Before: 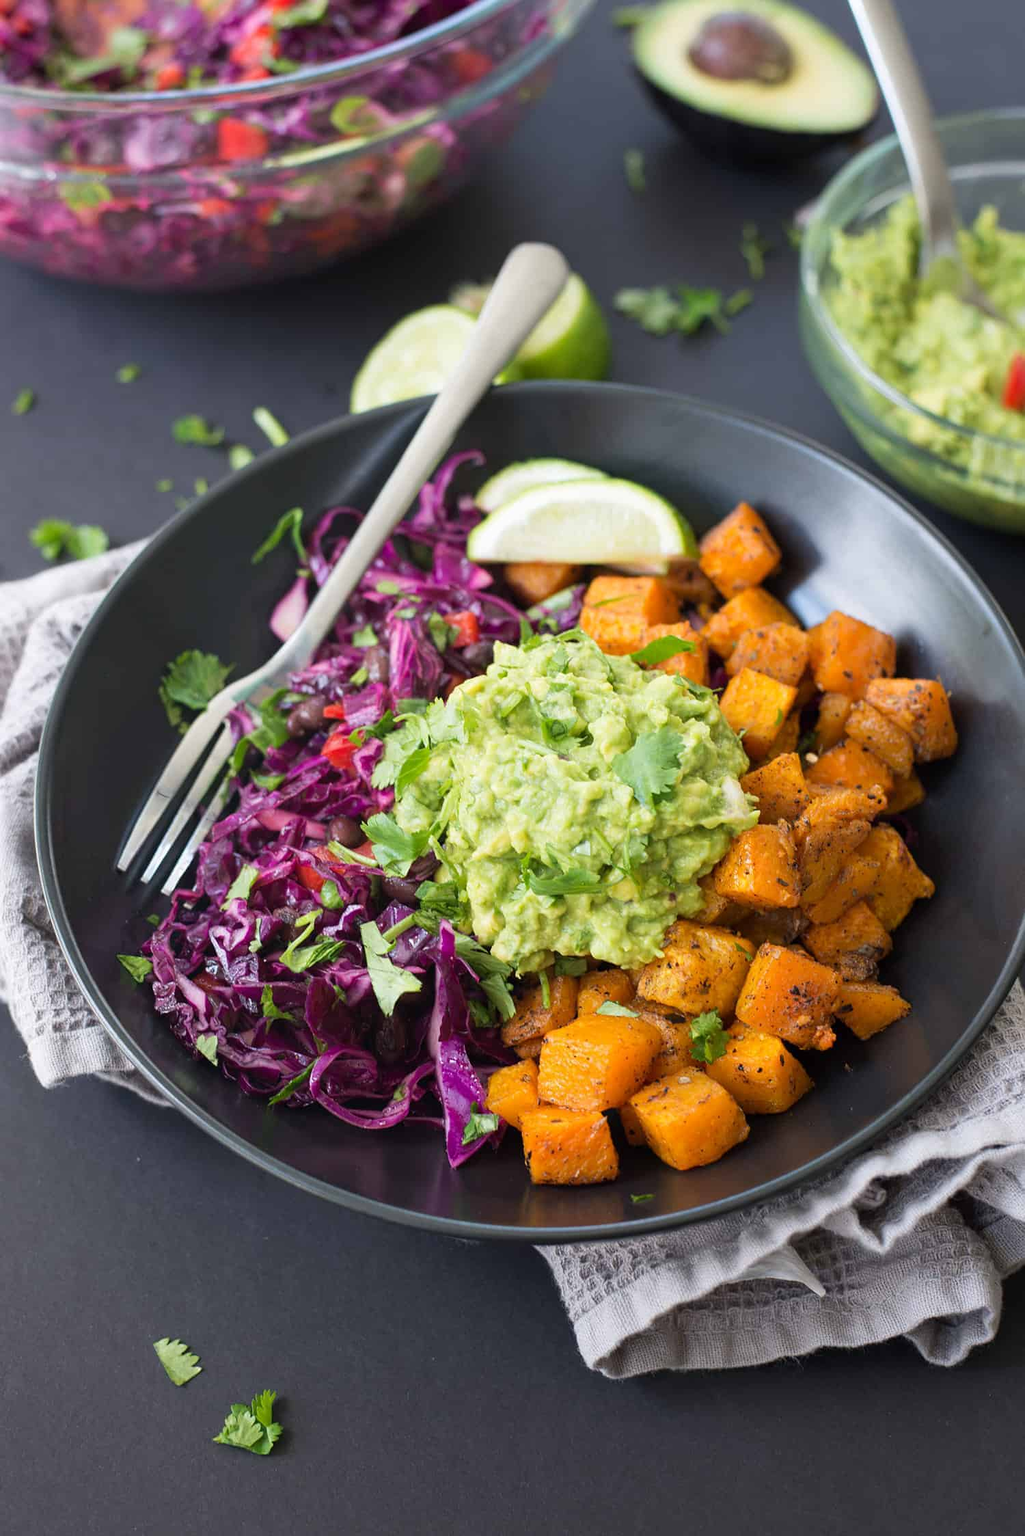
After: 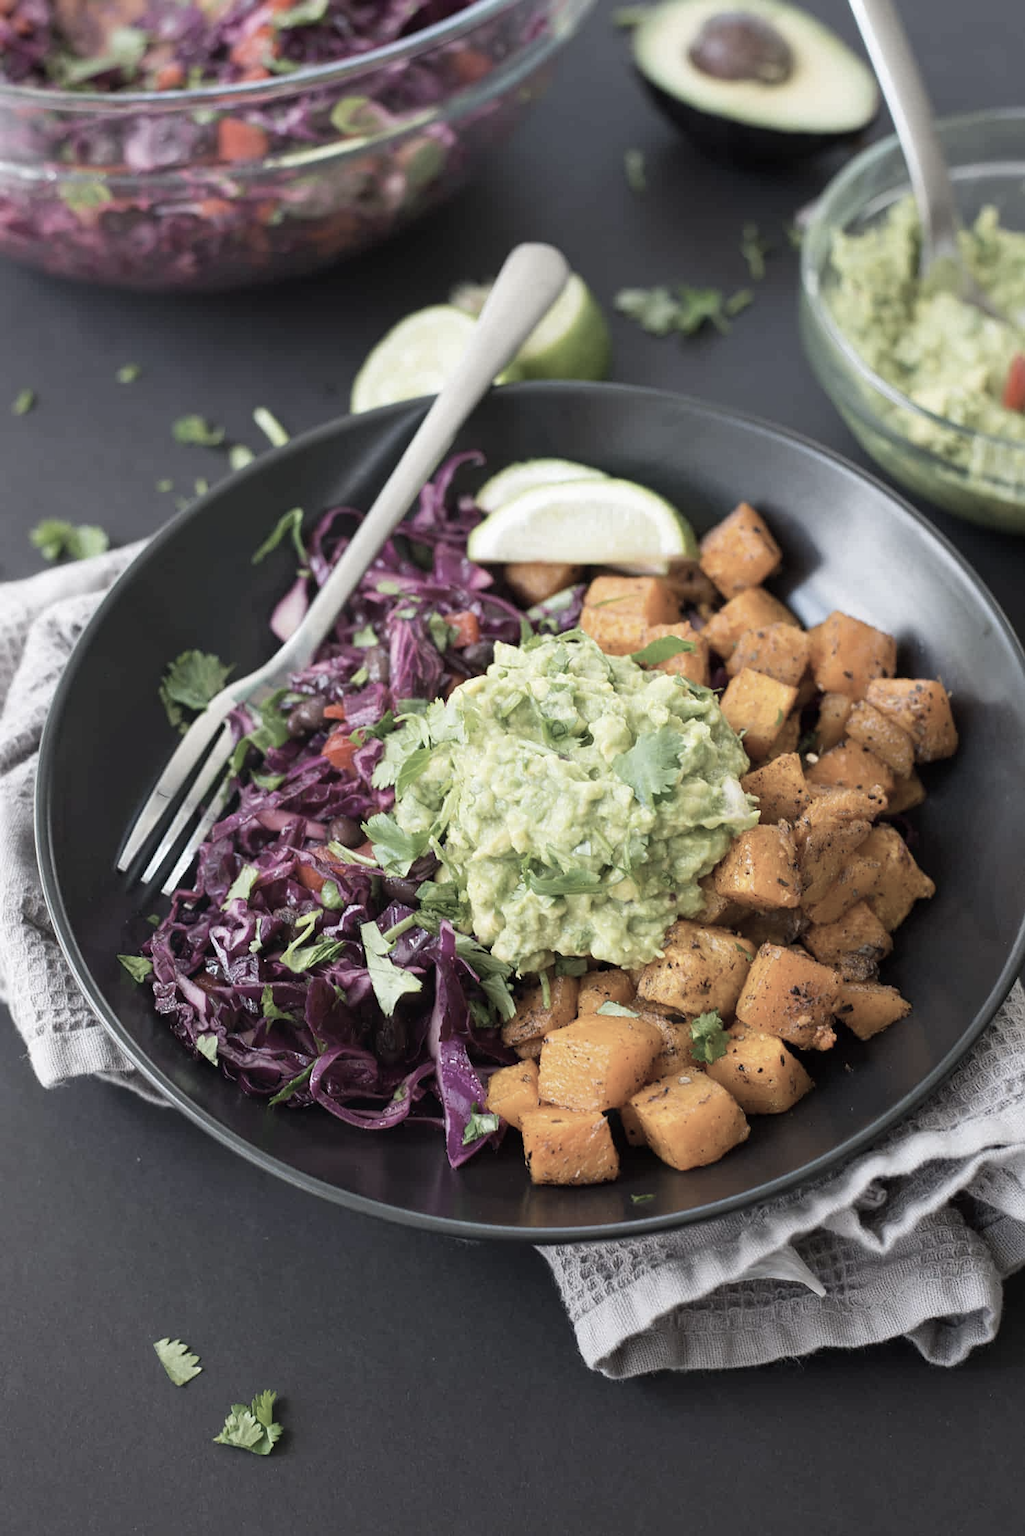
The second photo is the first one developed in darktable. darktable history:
color correction: highlights b* 0.068, saturation 0.486
